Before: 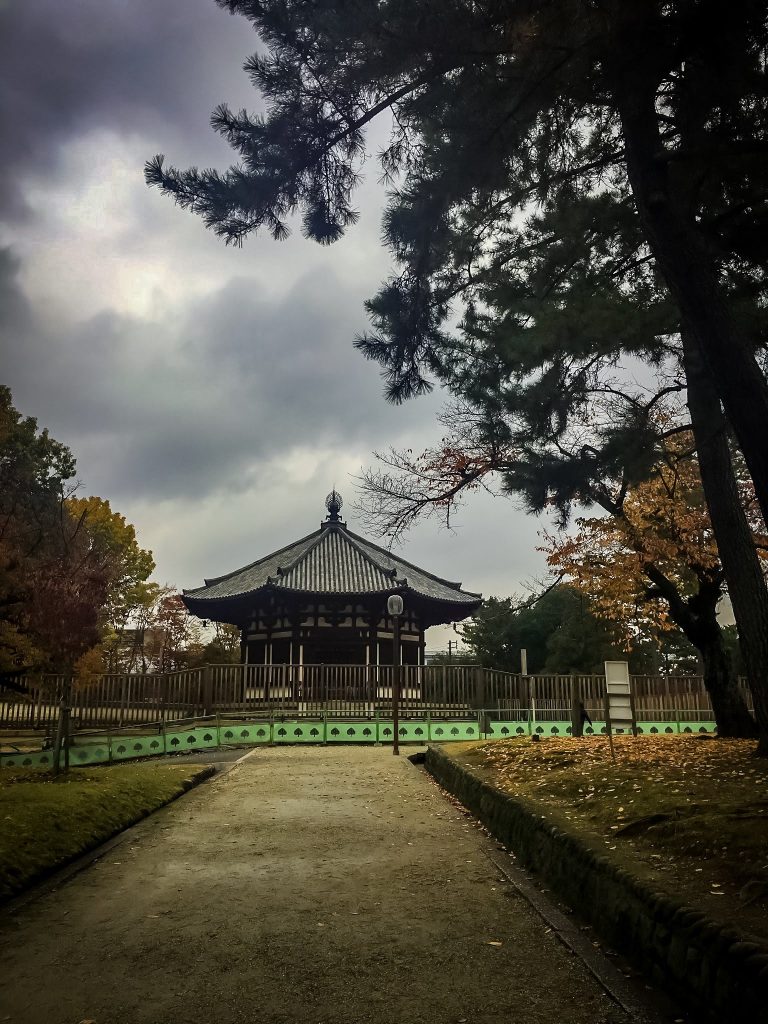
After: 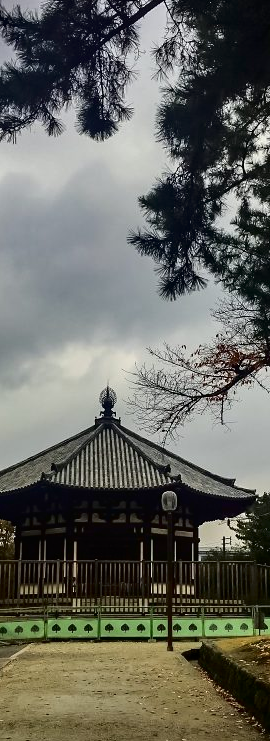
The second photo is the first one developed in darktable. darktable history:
fill light: exposure -2 EV, width 8.6
crop and rotate: left 29.476%, top 10.214%, right 35.32%, bottom 17.333%
